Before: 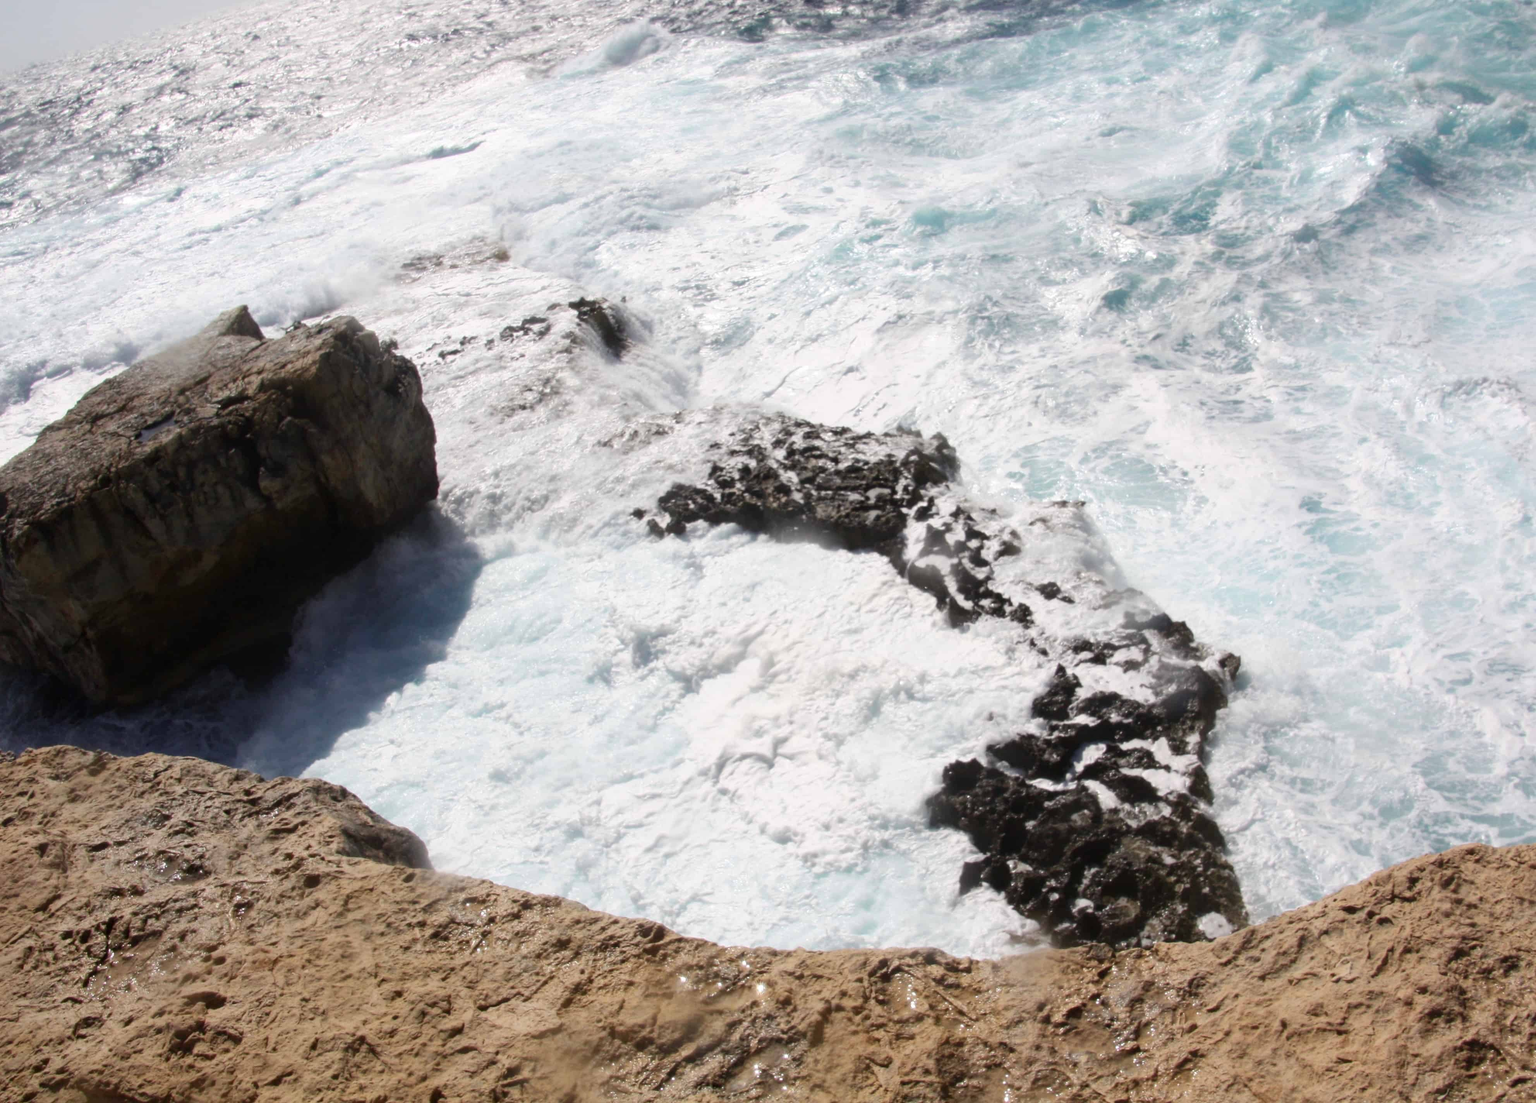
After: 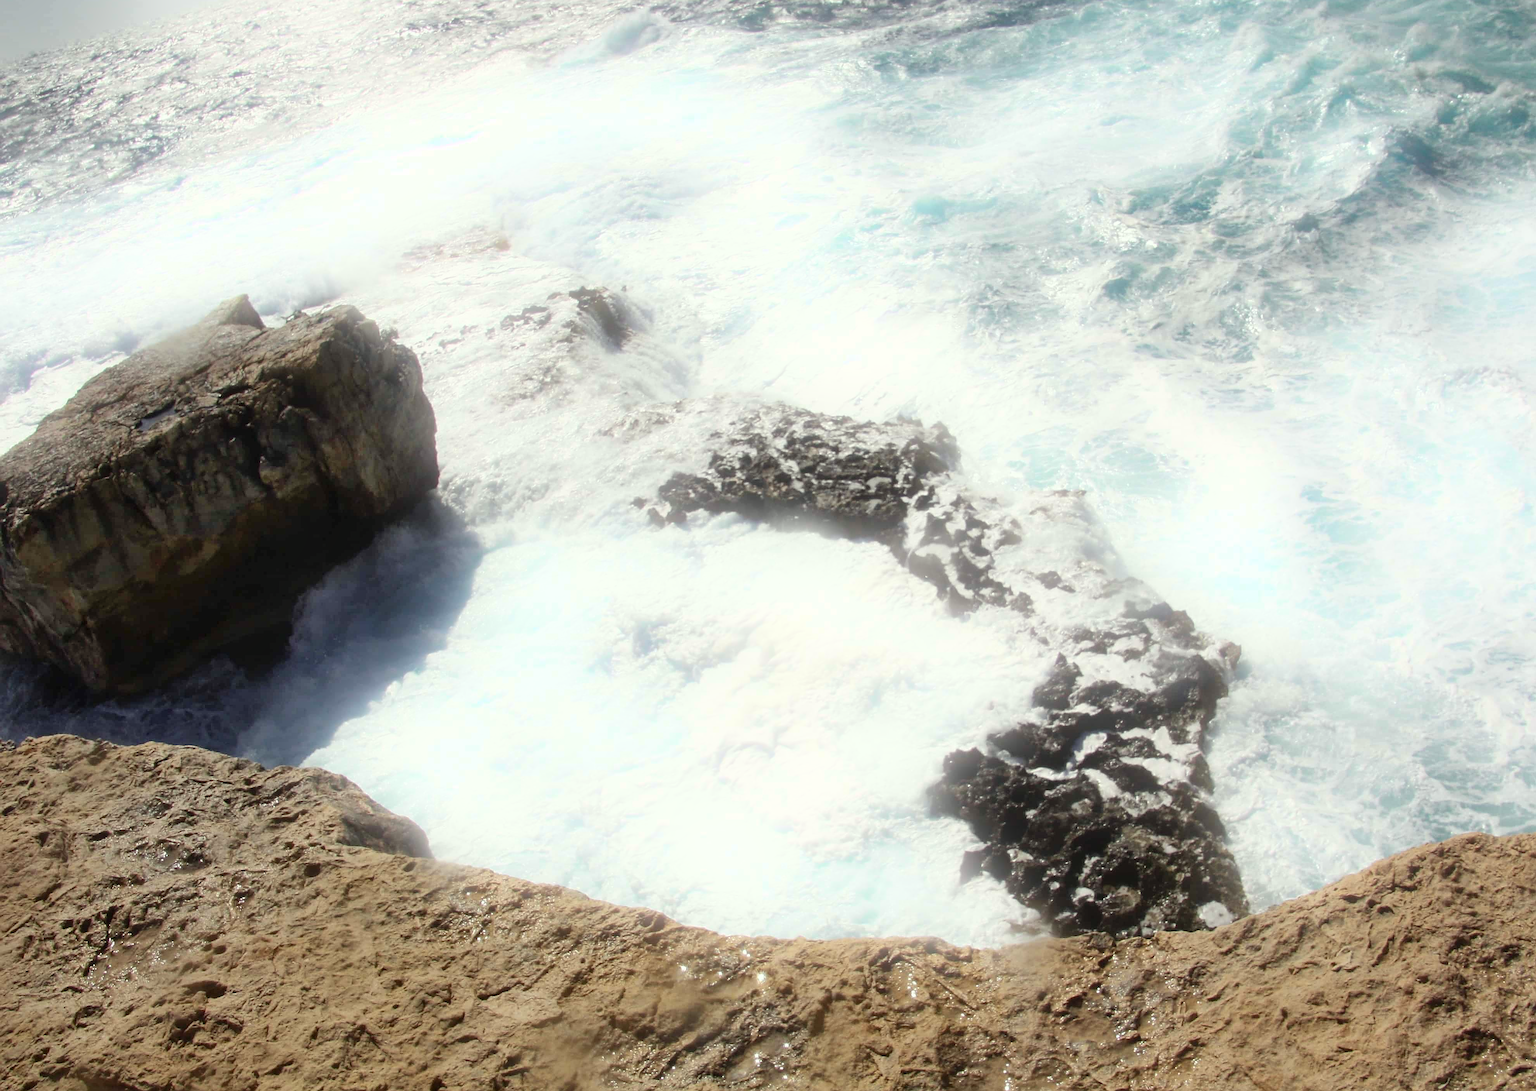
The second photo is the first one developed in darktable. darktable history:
sharpen: radius 1.4, amount 1.25, threshold 0.7
crop: top 1.049%, right 0.001%
bloom: on, module defaults
shadows and highlights: low approximation 0.01, soften with gaussian
color correction: highlights a* -4.73, highlights b* 5.06, saturation 0.97
